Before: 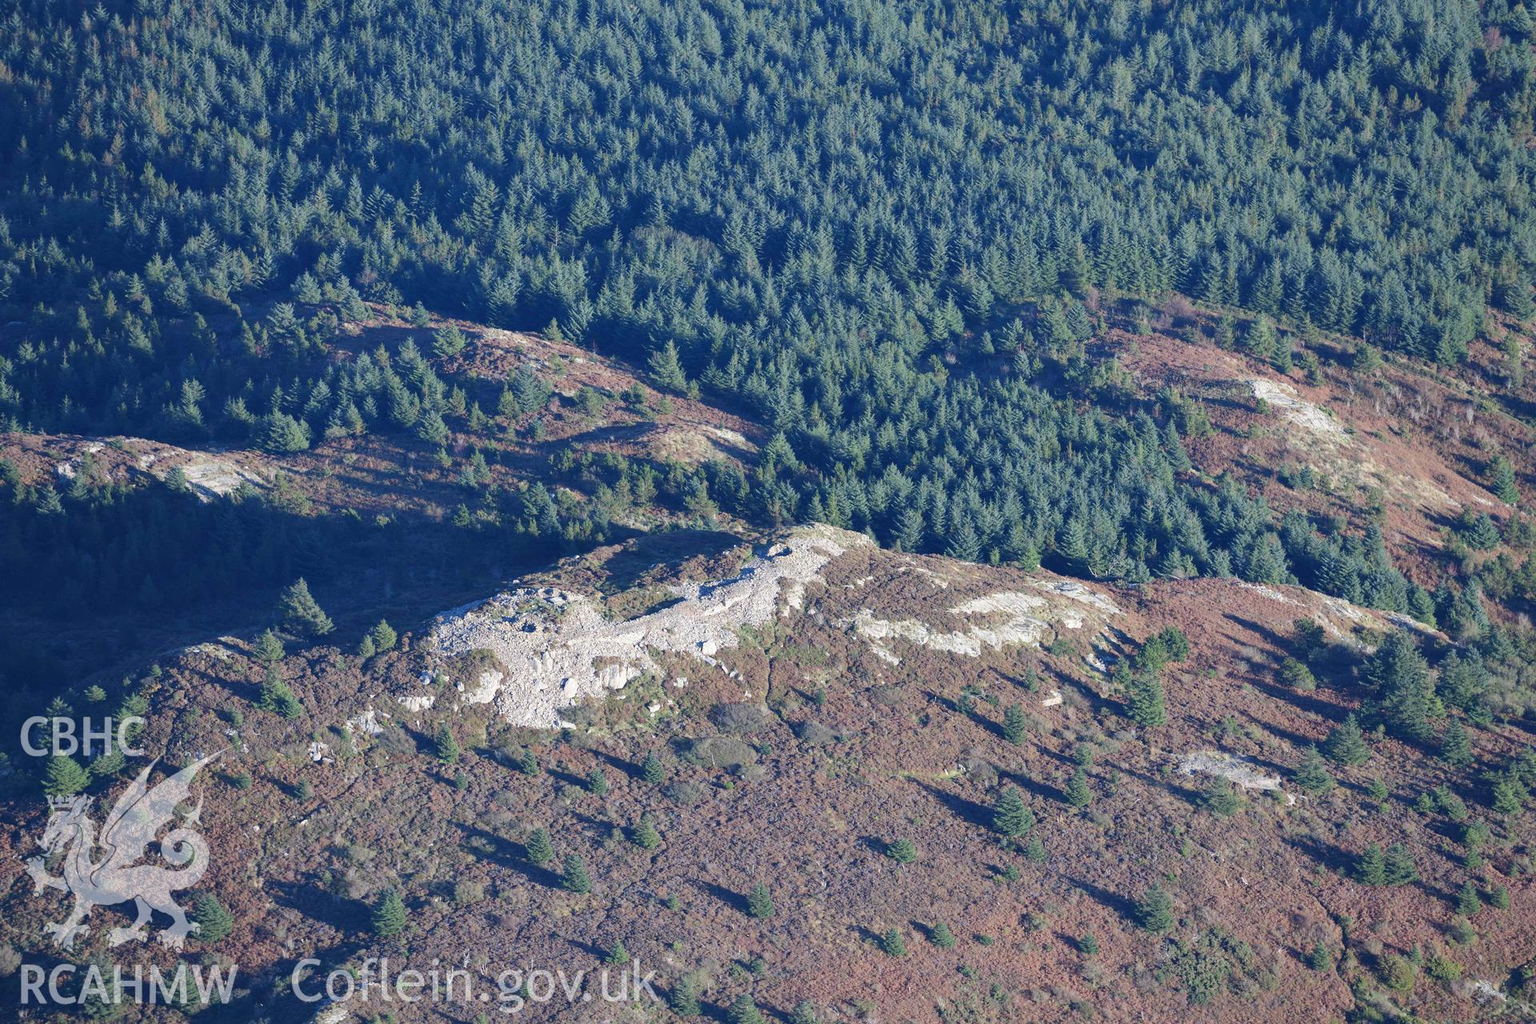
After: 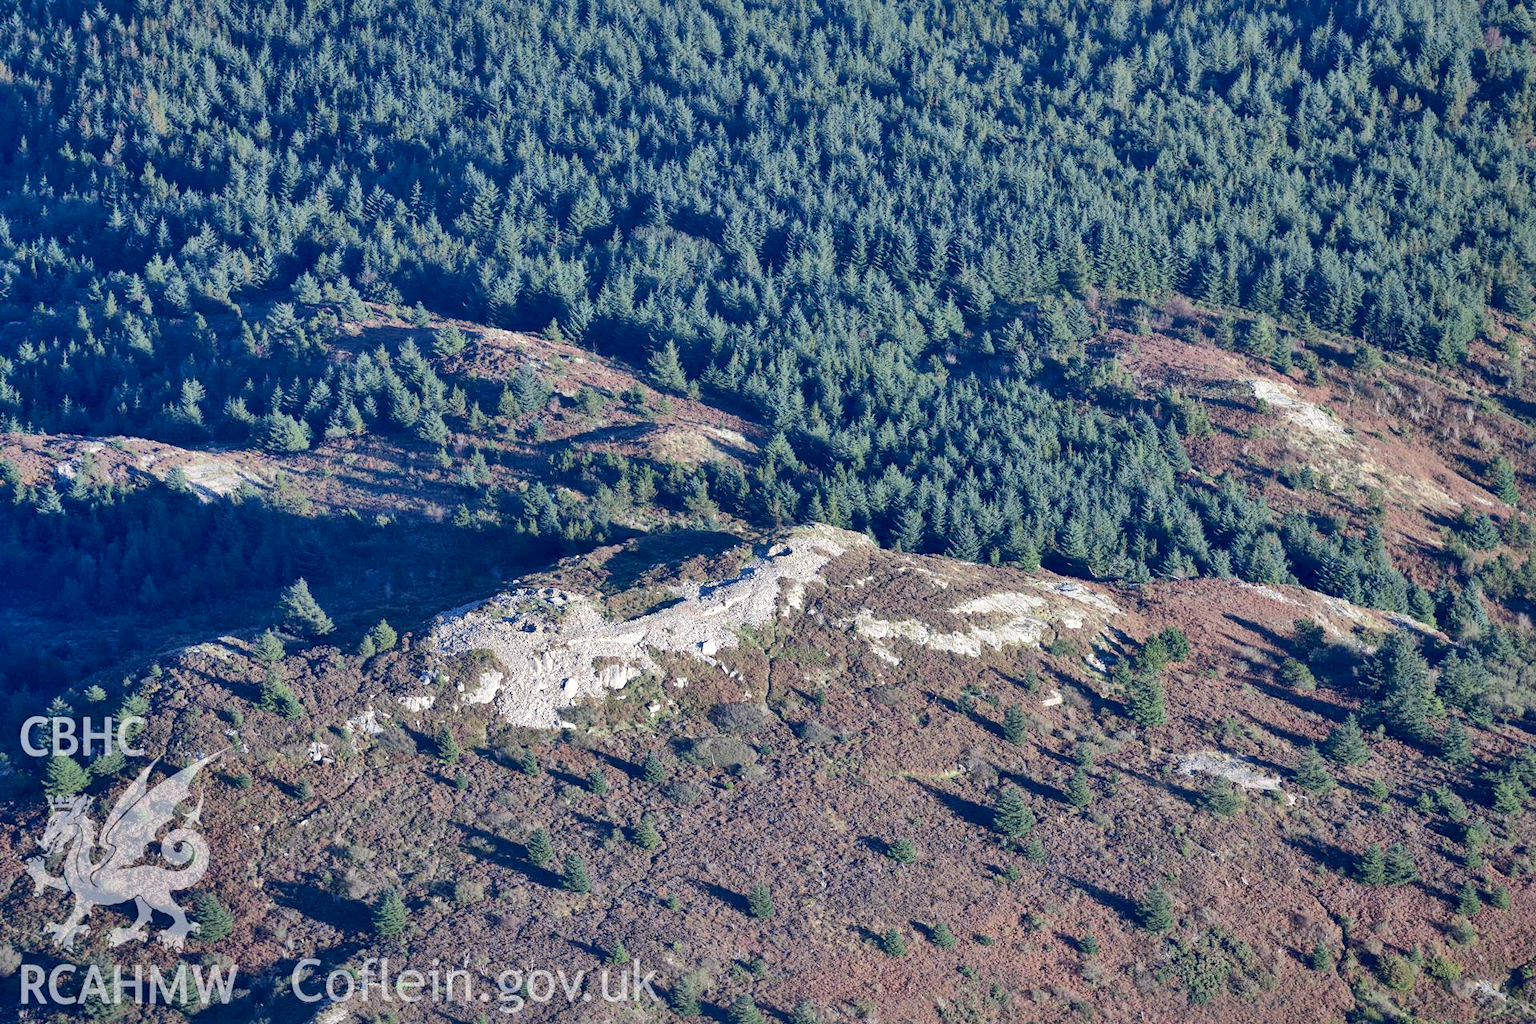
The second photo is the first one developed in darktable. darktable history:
exposure: black level correction 0.01, exposure 0.014 EV, compensate highlight preservation false
local contrast: mode bilateral grid, contrast 20, coarseness 50, detail 144%, midtone range 0.2
shadows and highlights: soften with gaussian
